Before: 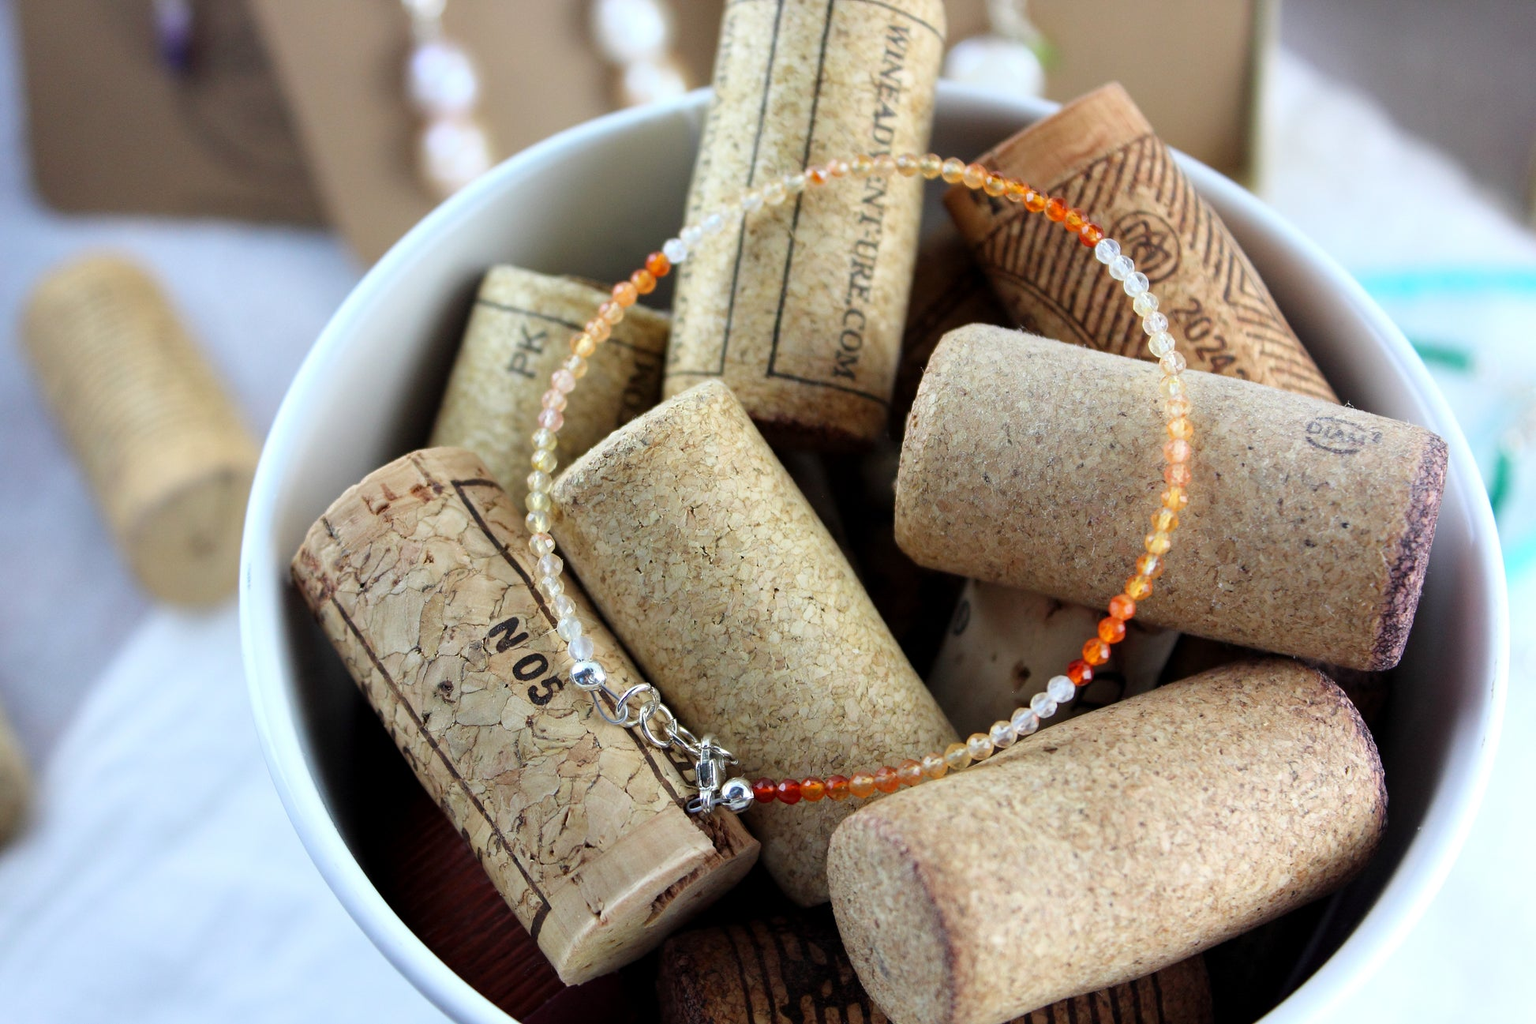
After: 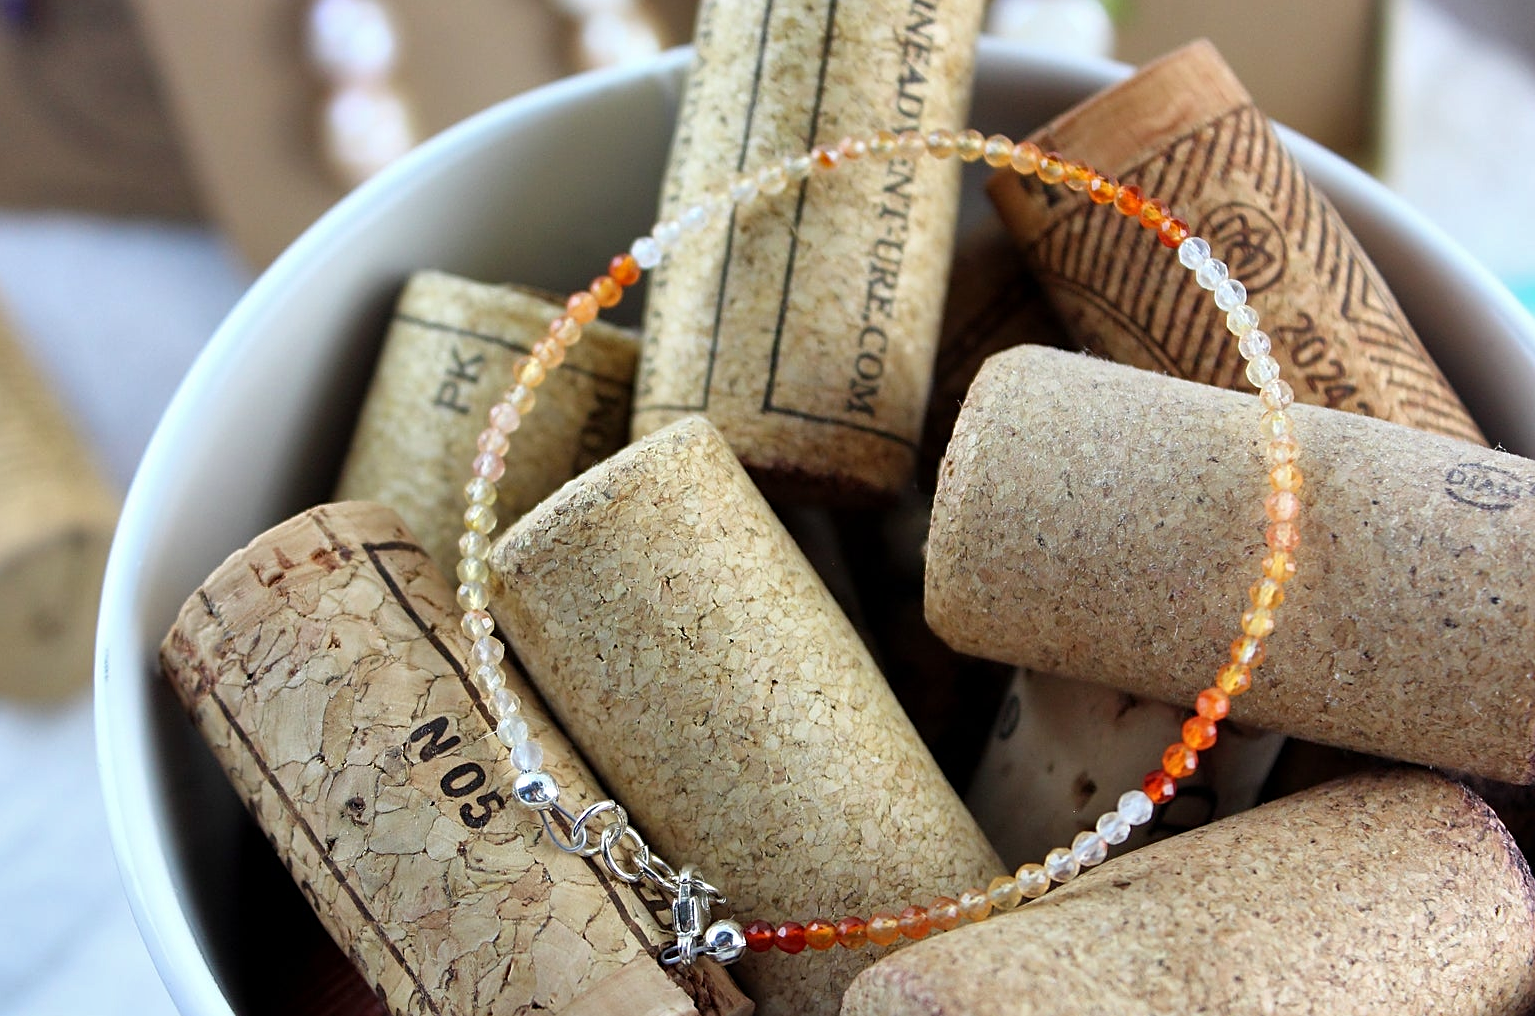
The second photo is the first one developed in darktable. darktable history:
sharpen: on, module defaults
color correction: highlights a* 0.018, highlights b* -0.392
shadows and highlights: shadows 58.58, soften with gaussian
crop and rotate: left 10.78%, top 5.013%, right 10.325%, bottom 16.64%
